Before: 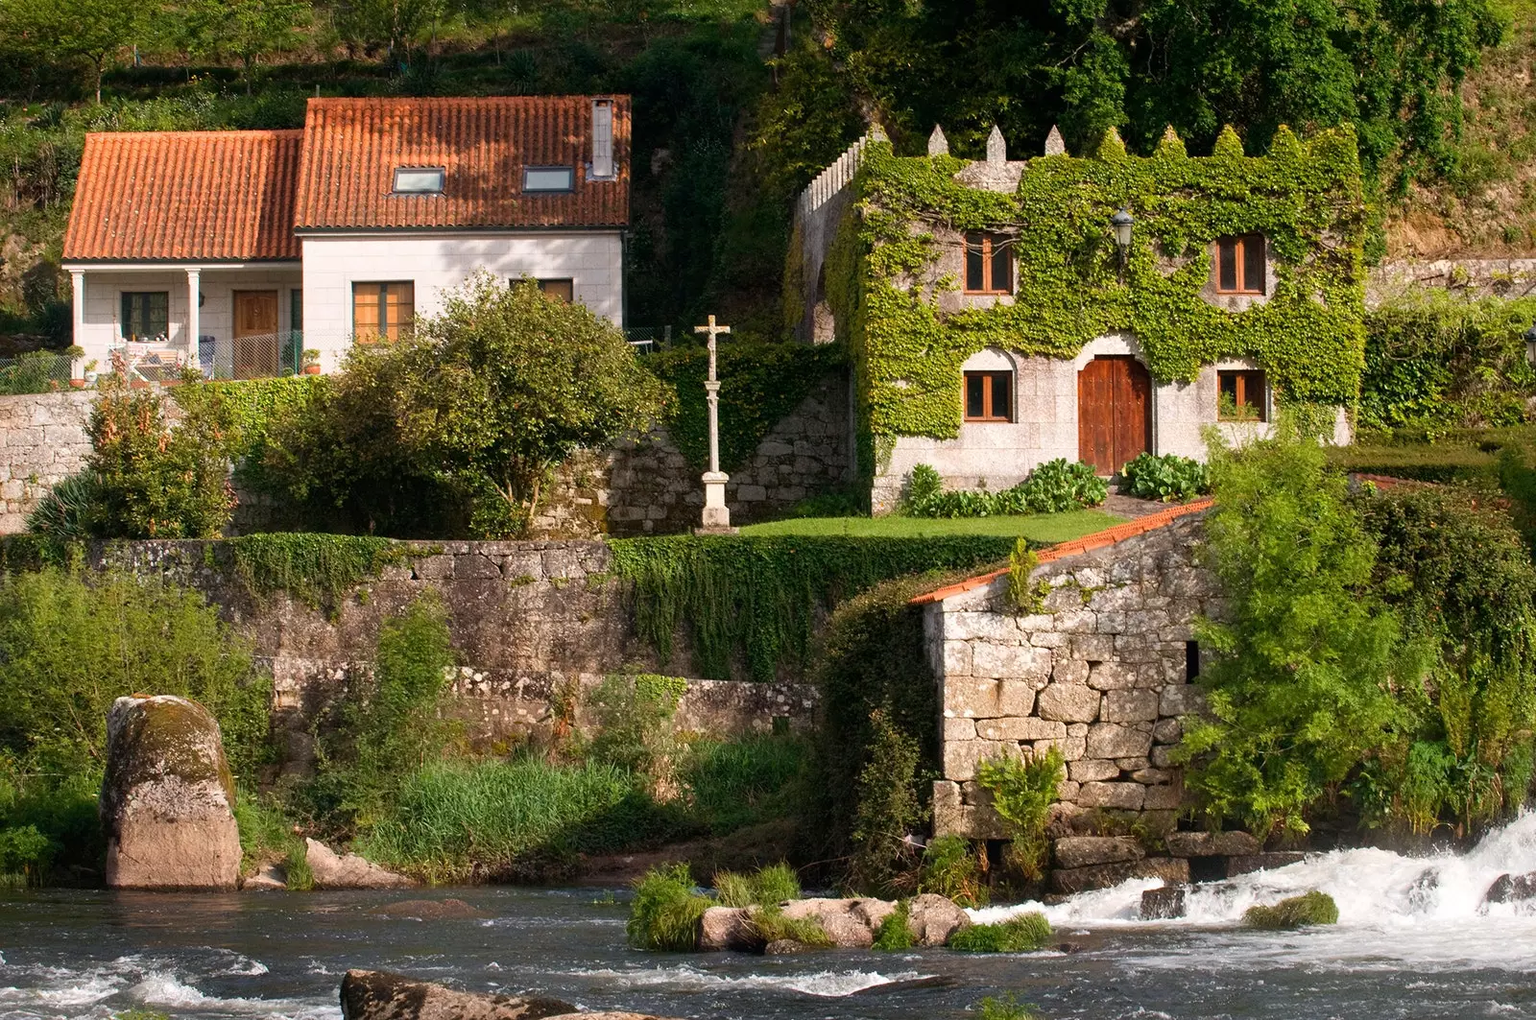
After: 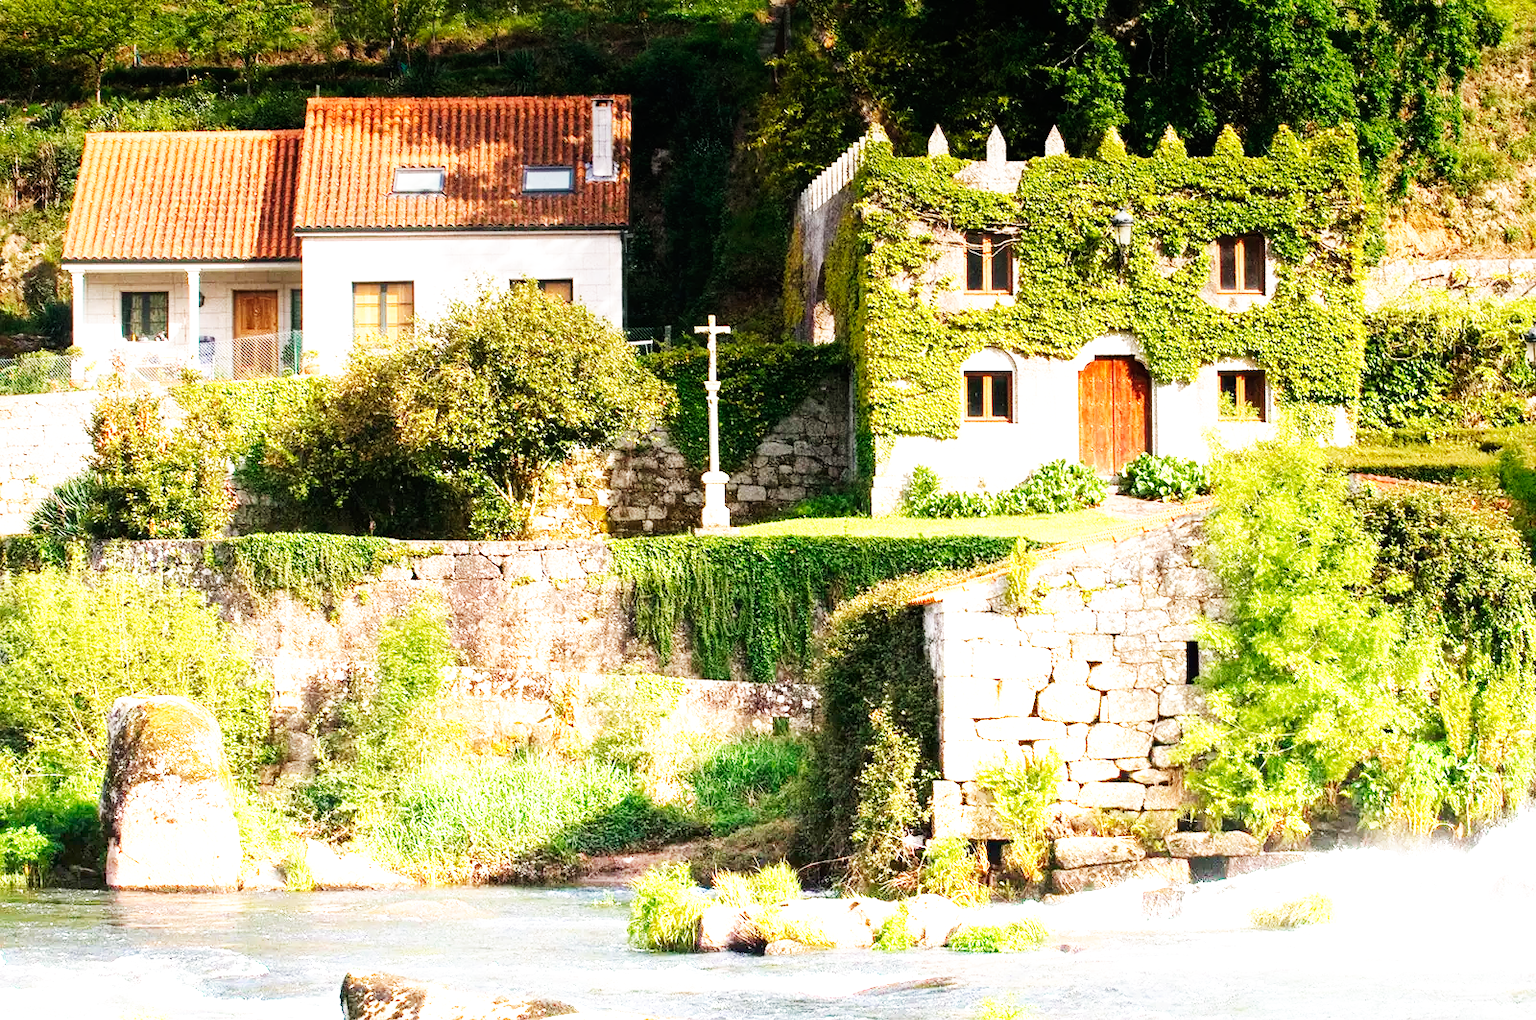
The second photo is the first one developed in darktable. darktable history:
contrast brightness saturation: saturation -0.05
base curve: curves: ch0 [(0, 0) (0.007, 0.004) (0.027, 0.03) (0.046, 0.07) (0.207, 0.54) (0.442, 0.872) (0.673, 0.972) (1, 1)], preserve colors none
graduated density: density -3.9 EV
